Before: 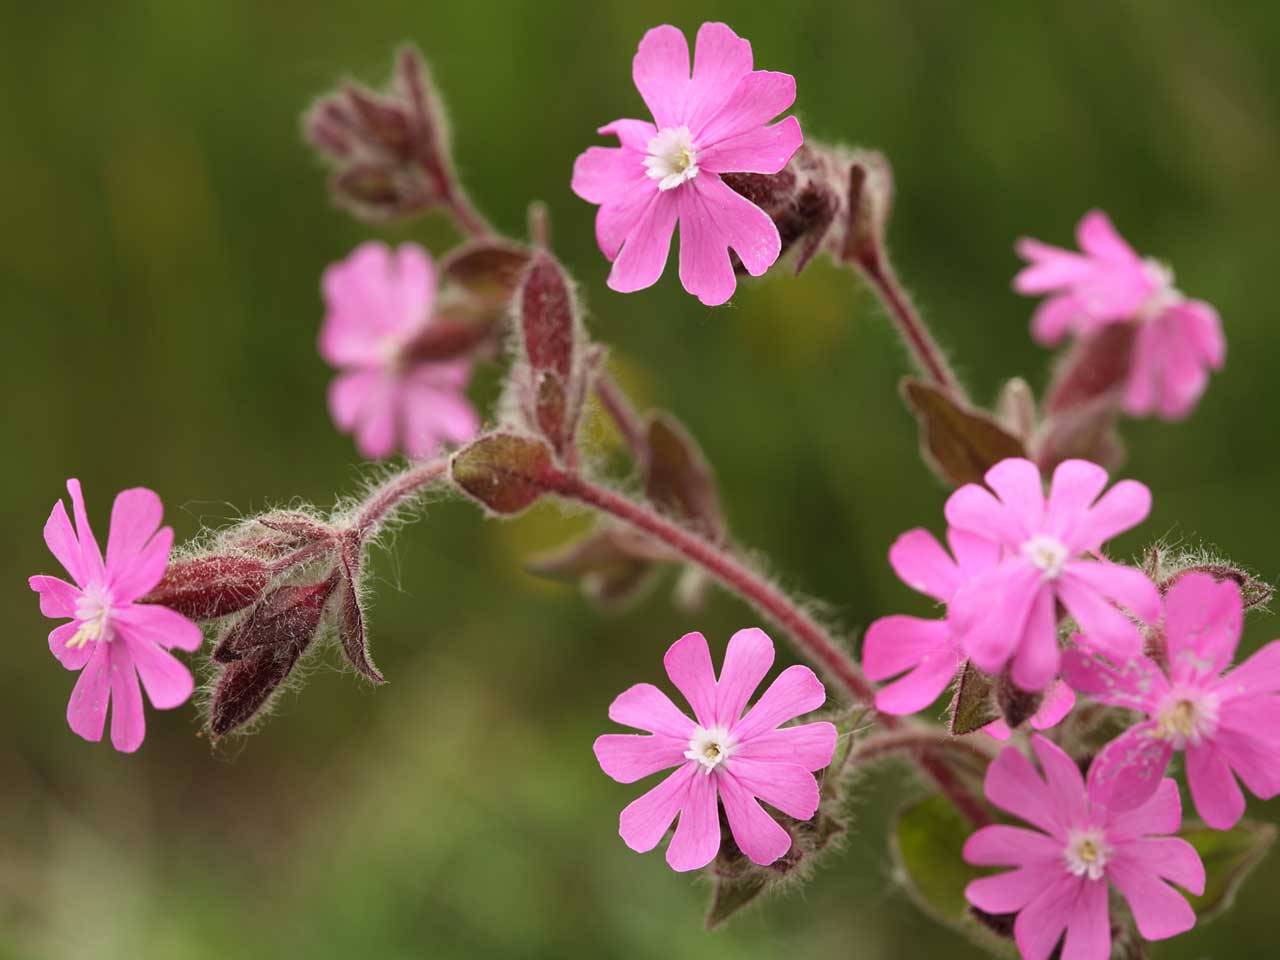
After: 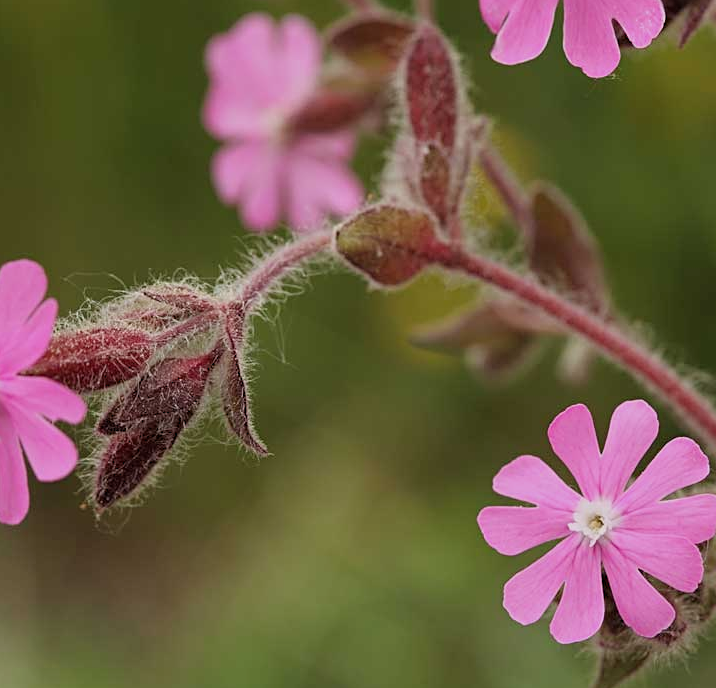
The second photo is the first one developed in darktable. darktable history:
sharpen: radius 2.494, amount 0.328
filmic rgb: black relative exposure -16 EV, white relative exposure 4.02 EV, target black luminance 0%, hardness 7.57, latitude 72.86%, contrast 0.901, highlights saturation mix 10.5%, shadows ↔ highlights balance -0.365%
crop: left 9.118%, top 23.852%, right 34.929%, bottom 4.444%
